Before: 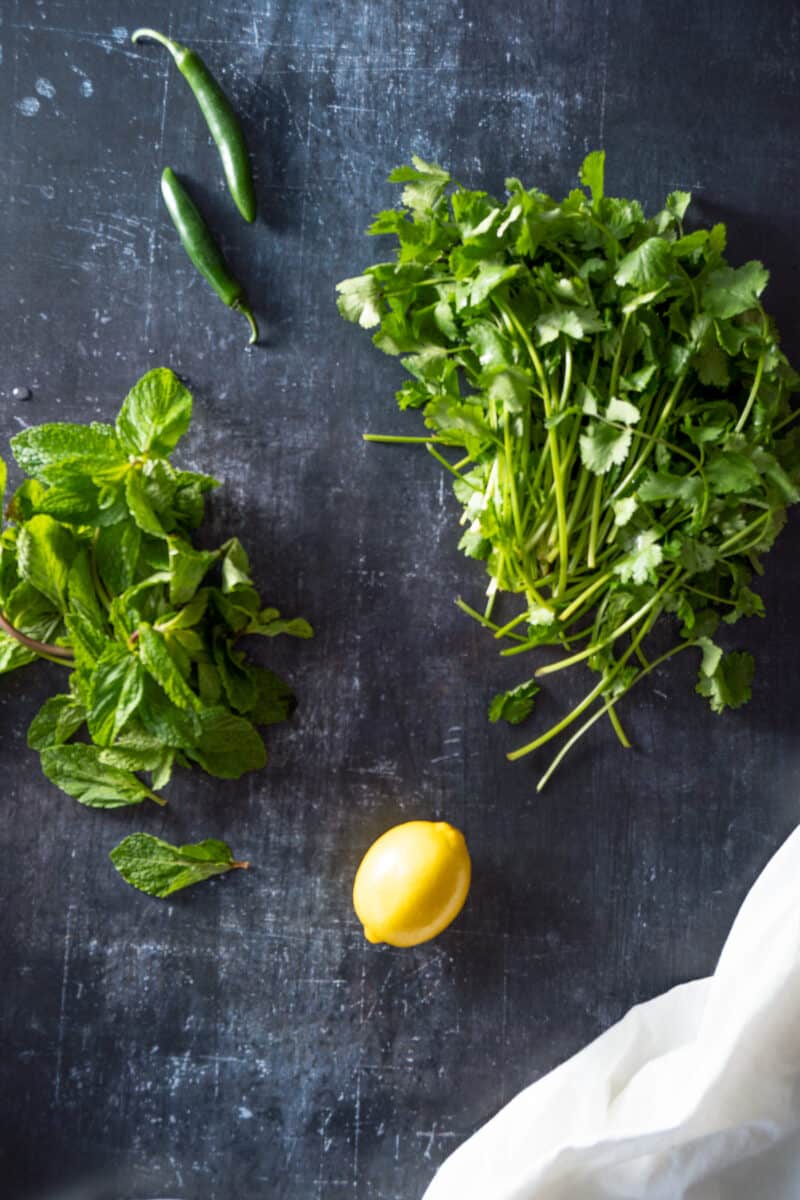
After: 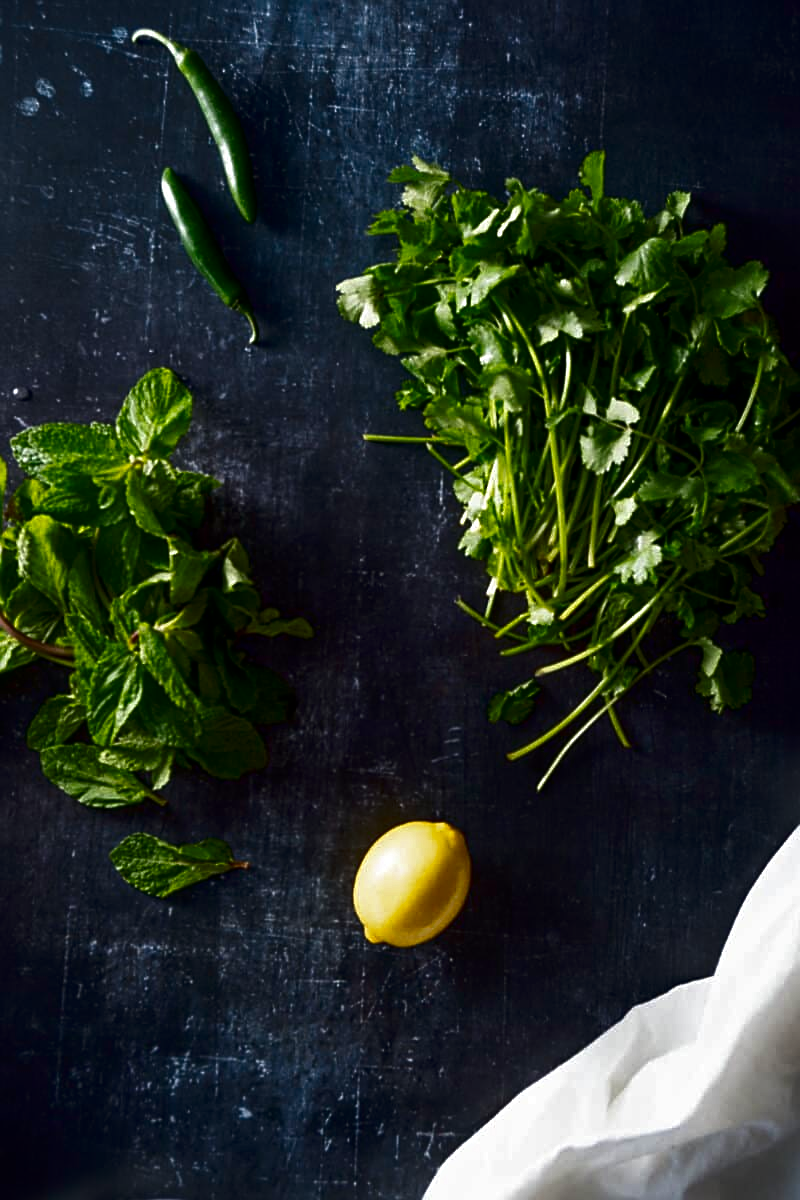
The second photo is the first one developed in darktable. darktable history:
sharpen: on, module defaults
contrast brightness saturation: brightness -0.52
